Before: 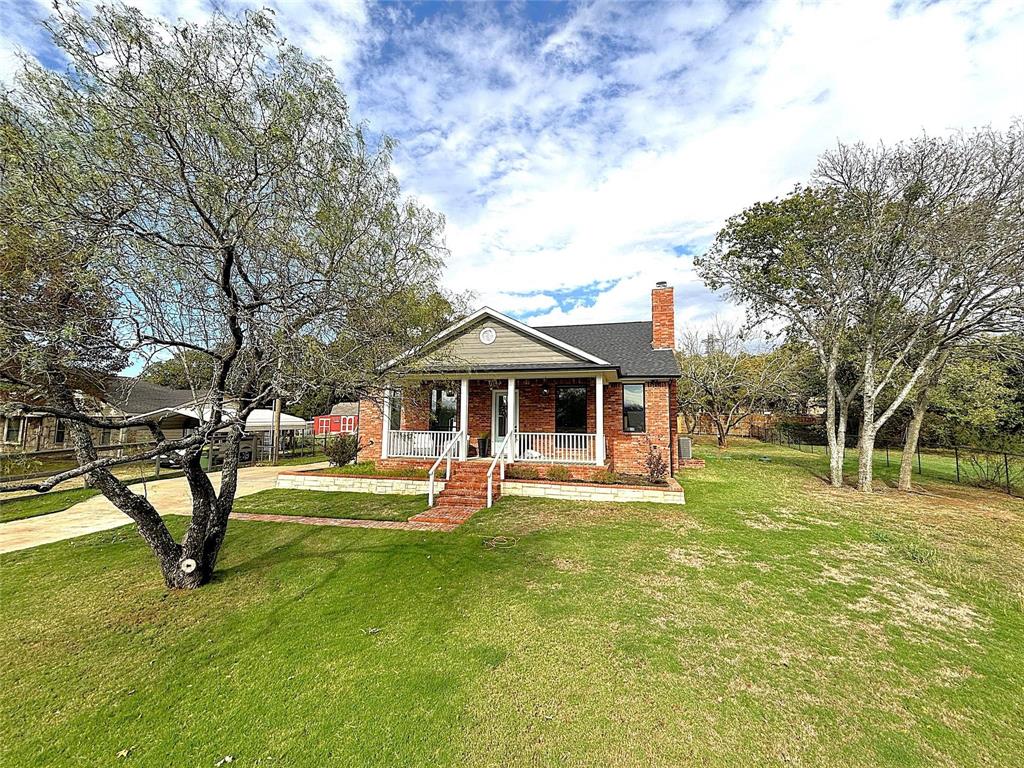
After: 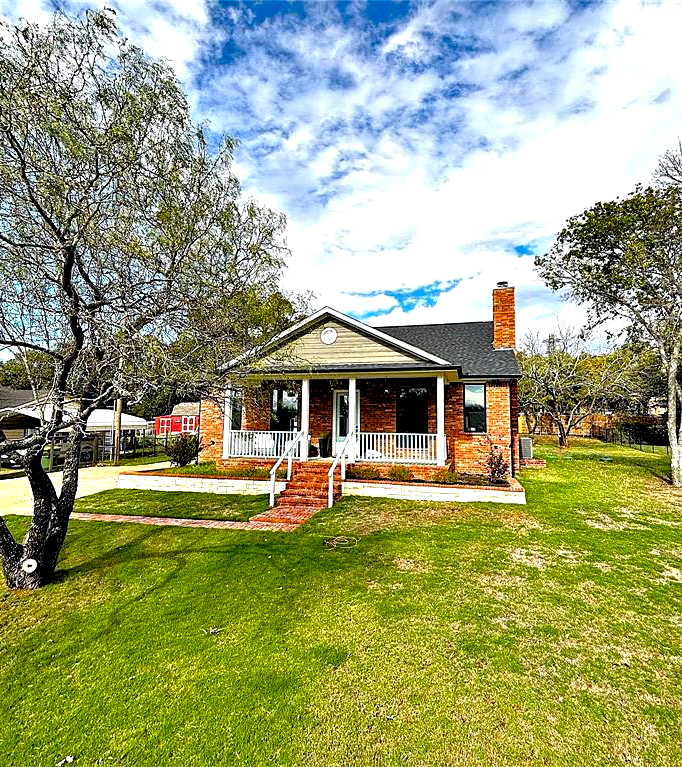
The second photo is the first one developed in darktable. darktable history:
contrast equalizer: octaves 7, y [[0.627 ×6], [0.563 ×6], [0 ×6], [0 ×6], [0 ×6]]
crop and rotate: left 15.546%, right 17.787%
haze removal: compatibility mode true, adaptive false
color balance rgb: perceptual saturation grading › global saturation 30%, global vibrance 10%
color zones: curves: ch0 [(0, 0.5) (0.143, 0.5) (0.286, 0.5) (0.429, 0.5) (0.571, 0.5) (0.714, 0.476) (0.857, 0.5) (1, 0.5)]; ch2 [(0, 0.5) (0.143, 0.5) (0.286, 0.5) (0.429, 0.5) (0.571, 0.5) (0.714, 0.487) (0.857, 0.5) (1, 0.5)]
